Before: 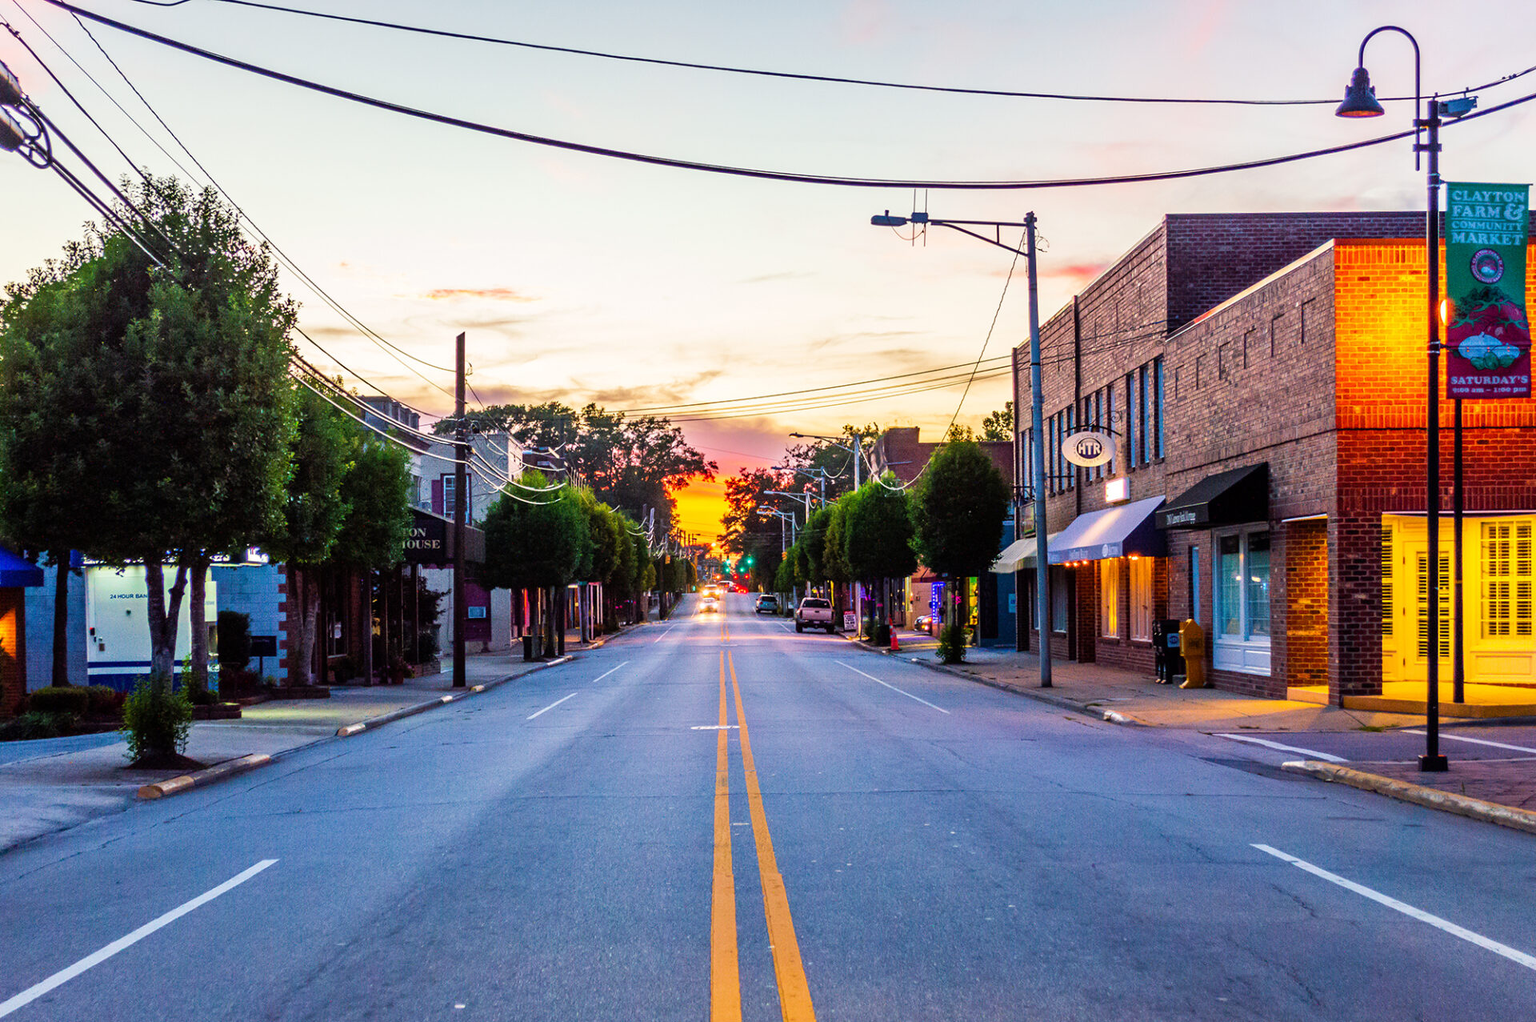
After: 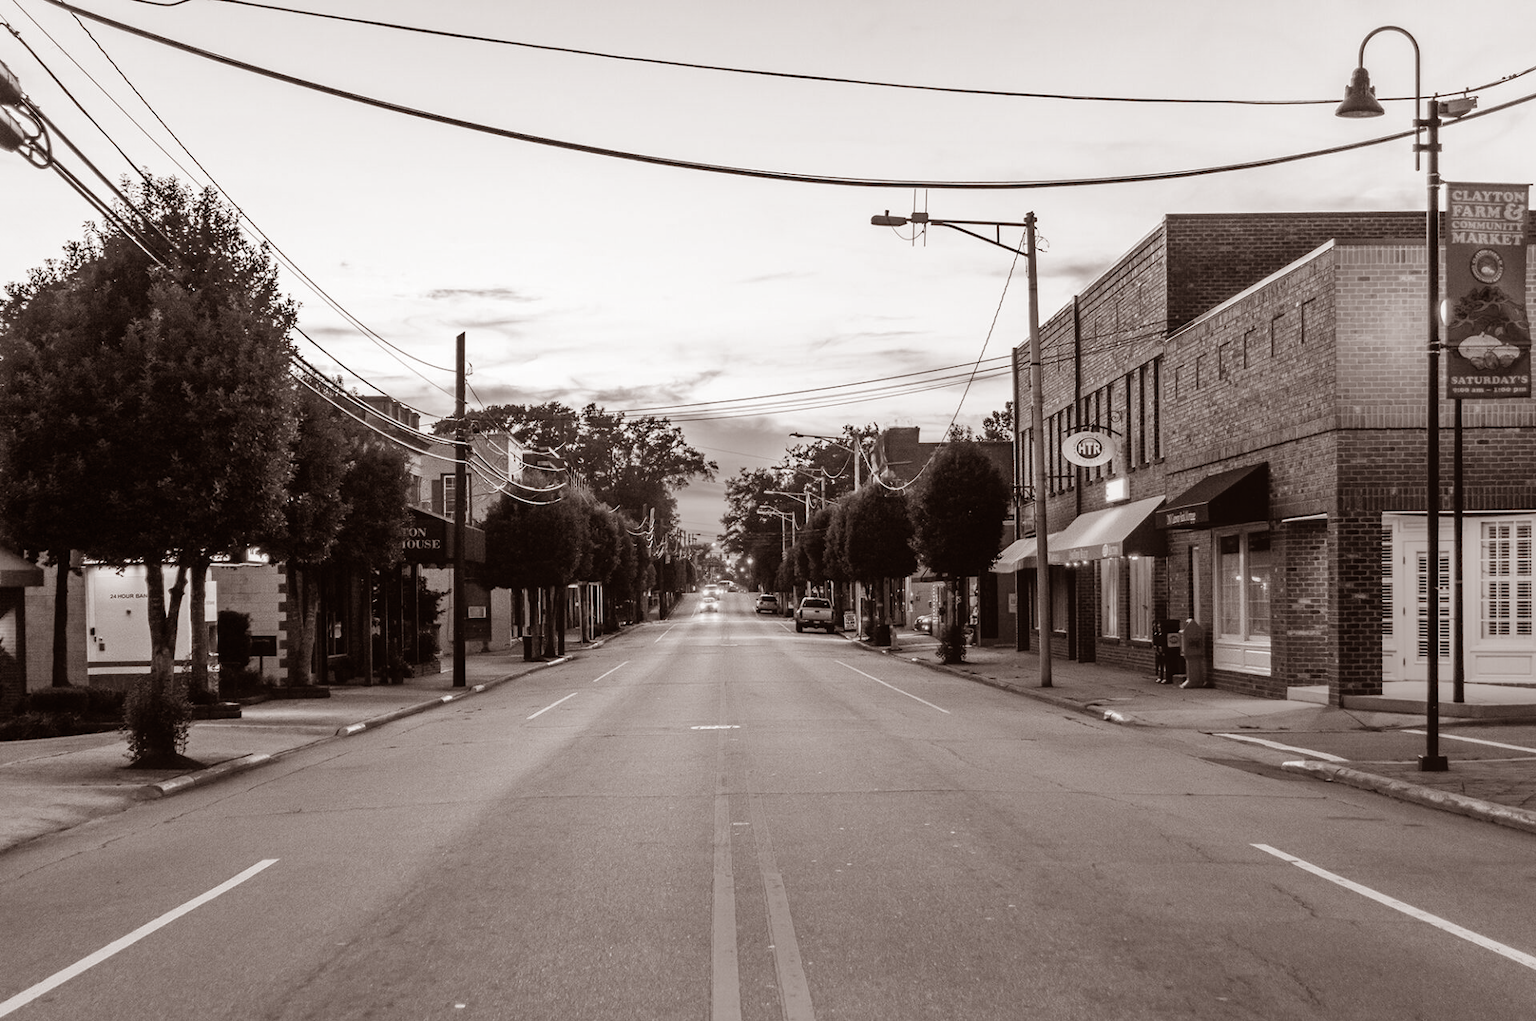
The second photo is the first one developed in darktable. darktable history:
white balance: red 1.127, blue 0.943
rgb levels: mode RGB, independent channels, levels [[0, 0.5, 1], [0, 0.521, 1], [0, 0.536, 1]]
color calibration: output gray [0.25, 0.35, 0.4, 0], x 0.383, y 0.372, temperature 3905.17 K
contrast equalizer: octaves 7, y [[0.6 ×6], [0.55 ×6], [0 ×6], [0 ×6], [0 ×6]], mix -0.3
